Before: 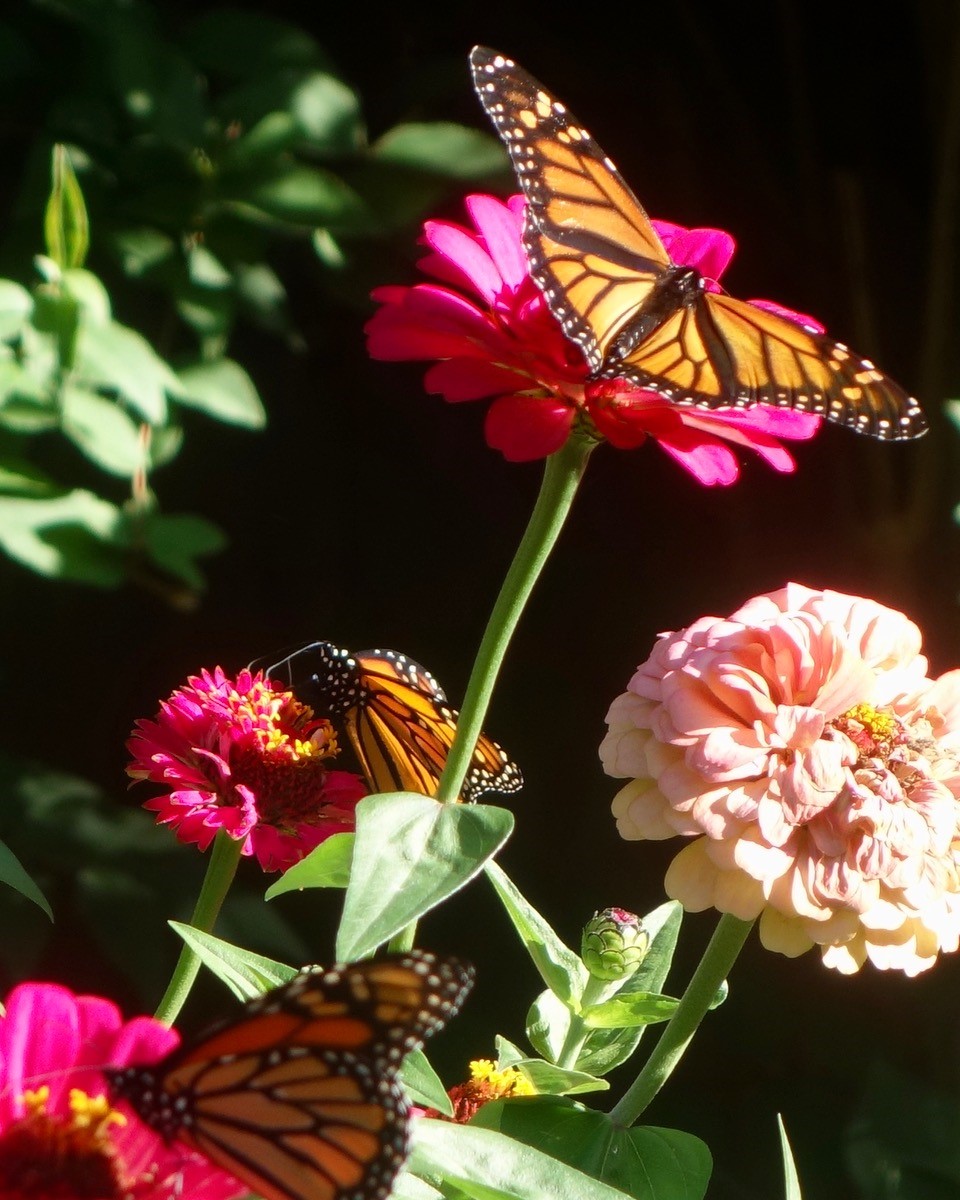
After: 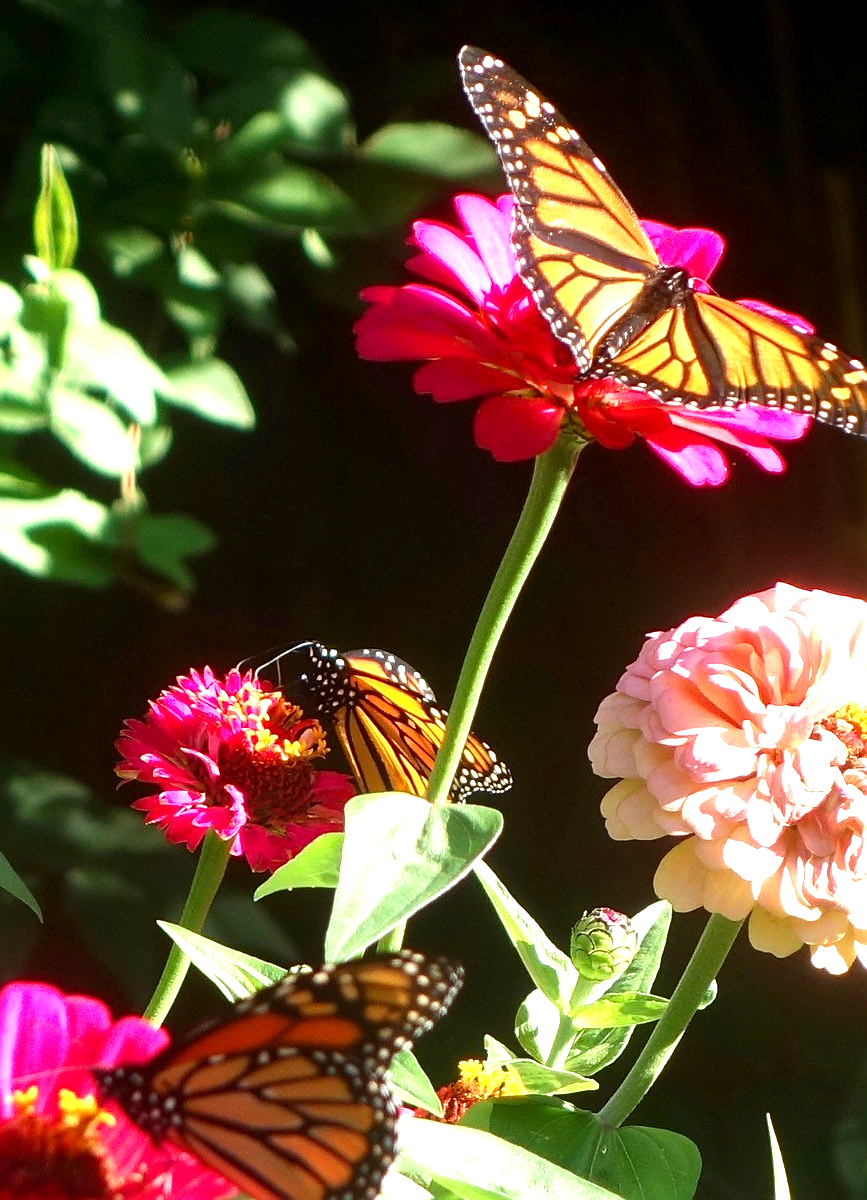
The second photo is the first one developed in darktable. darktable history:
crop and rotate: left 1.187%, right 8.41%
exposure: black level correction 0.001, exposure 0.964 EV, compensate highlight preservation false
sharpen: on, module defaults
